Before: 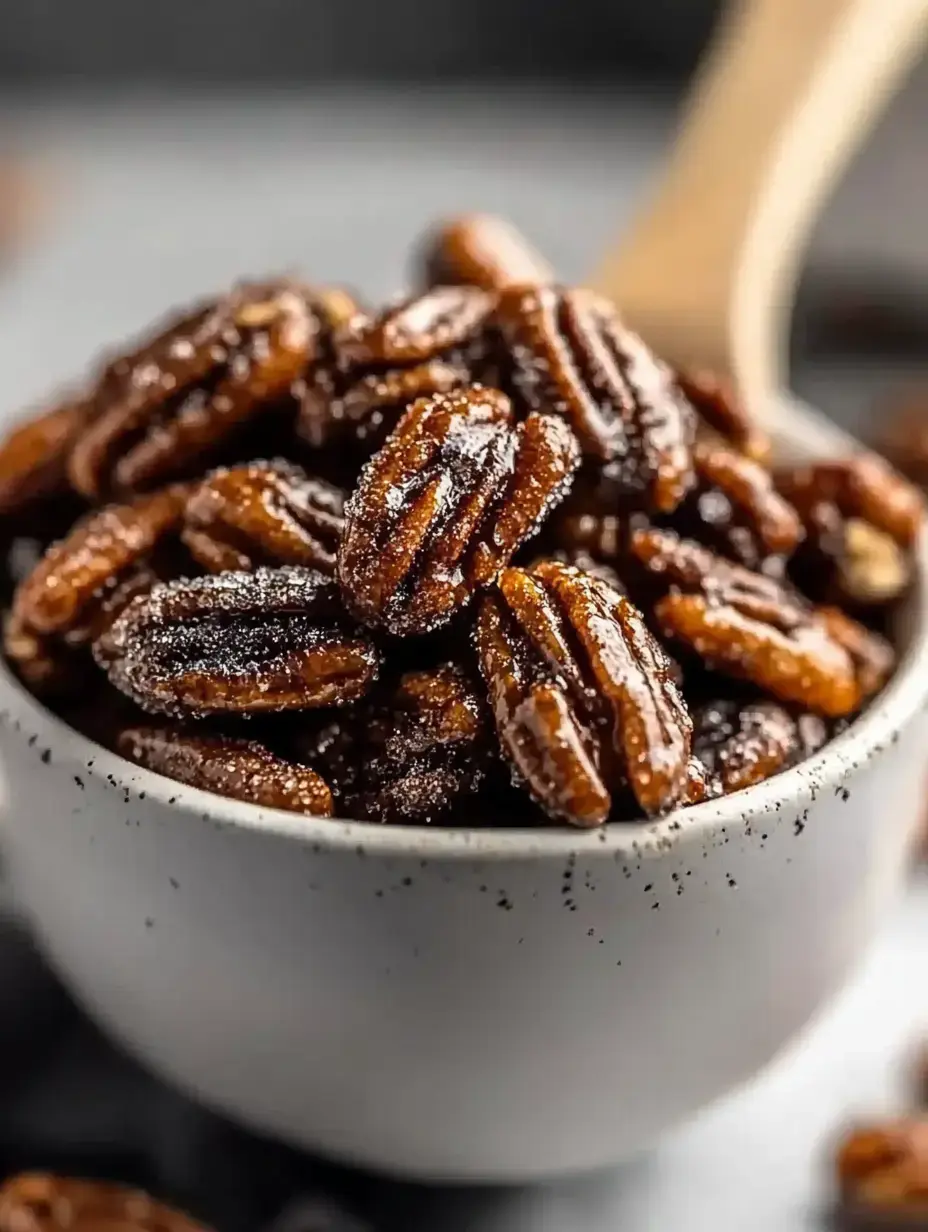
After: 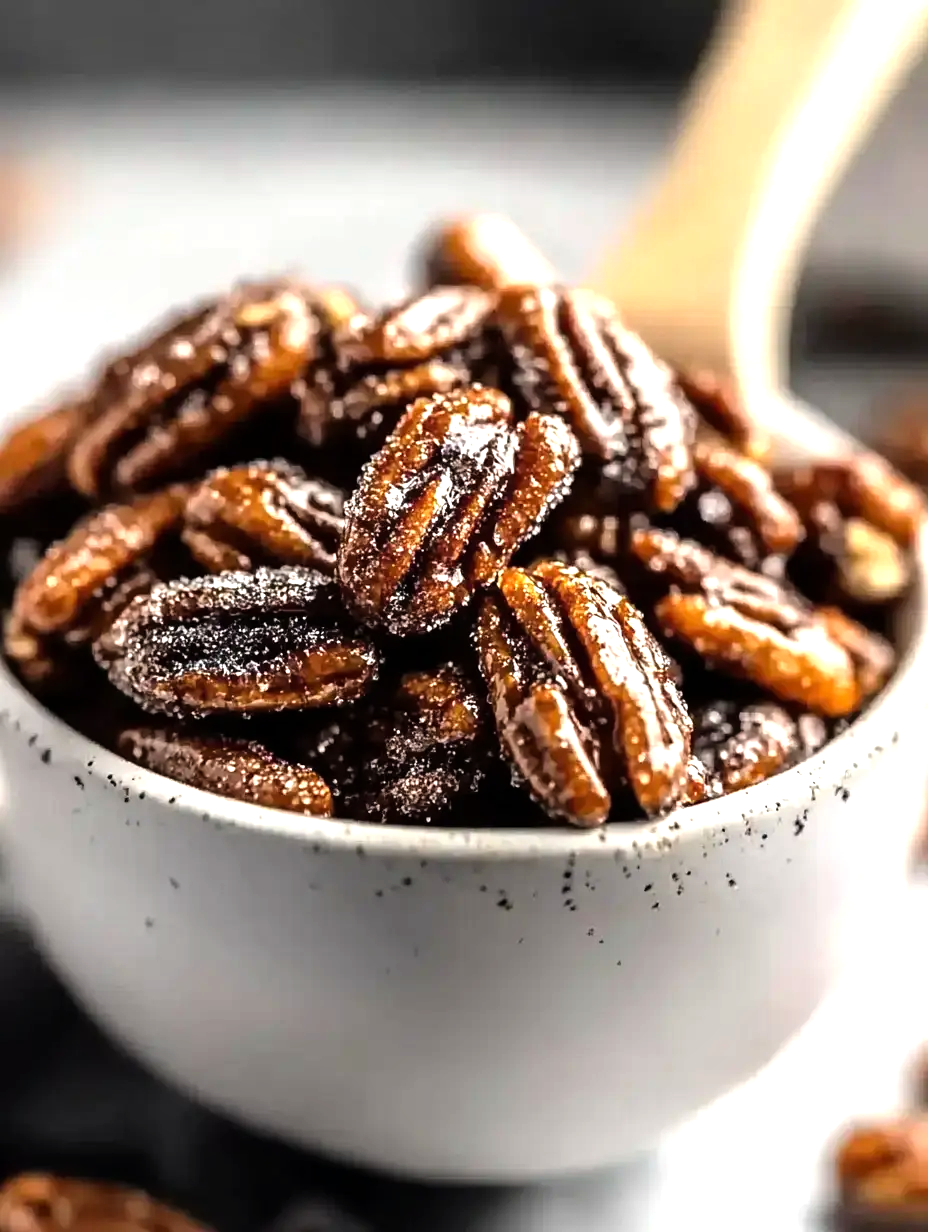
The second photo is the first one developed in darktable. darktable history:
exposure: exposure 0.203 EV, compensate highlight preservation false
tone equalizer: -8 EV -0.754 EV, -7 EV -0.675 EV, -6 EV -0.593 EV, -5 EV -0.374 EV, -3 EV 0.379 EV, -2 EV 0.6 EV, -1 EV 0.694 EV, +0 EV 0.745 EV
